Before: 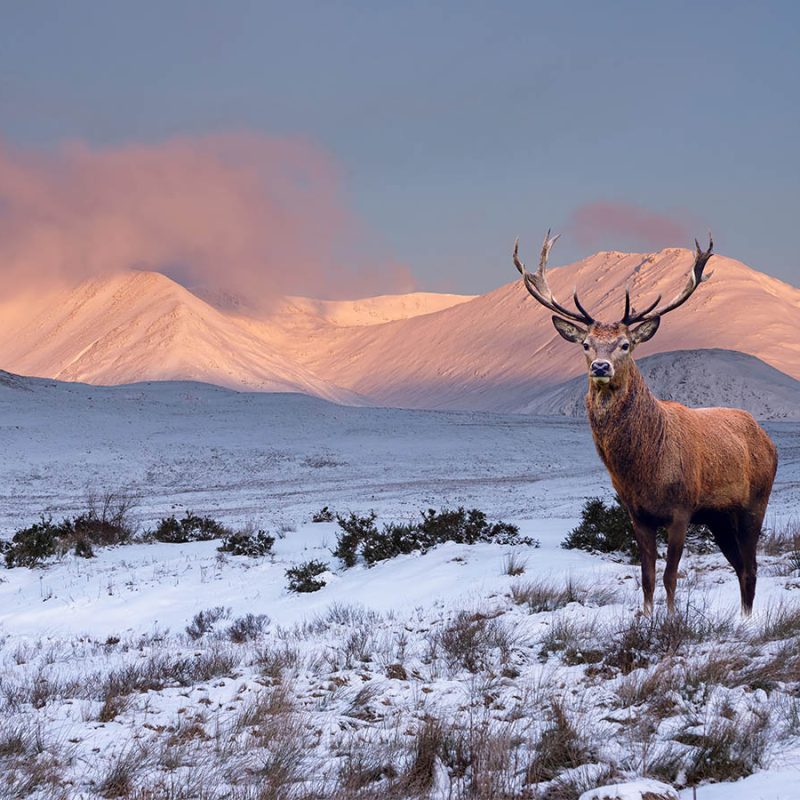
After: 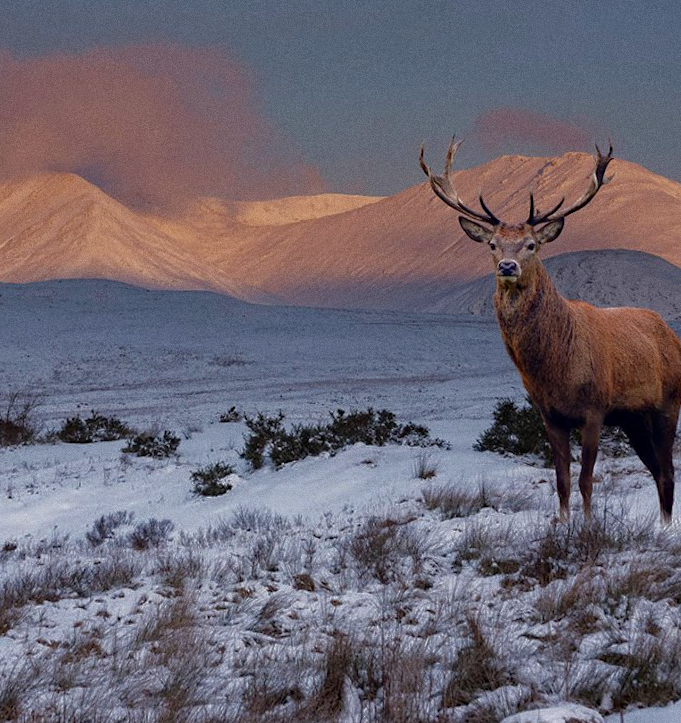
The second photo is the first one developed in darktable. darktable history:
base curve: curves: ch0 [(0, 0) (0.841, 0.609) (1, 1)]
rotate and perspective: rotation 0.215°, lens shift (vertical) -0.139, crop left 0.069, crop right 0.939, crop top 0.002, crop bottom 0.996
haze removal: compatibility mode true, adaptive false
crop and rotate: left 8.262%, top 9.226%
grain: coarseness 0.09 ISO
